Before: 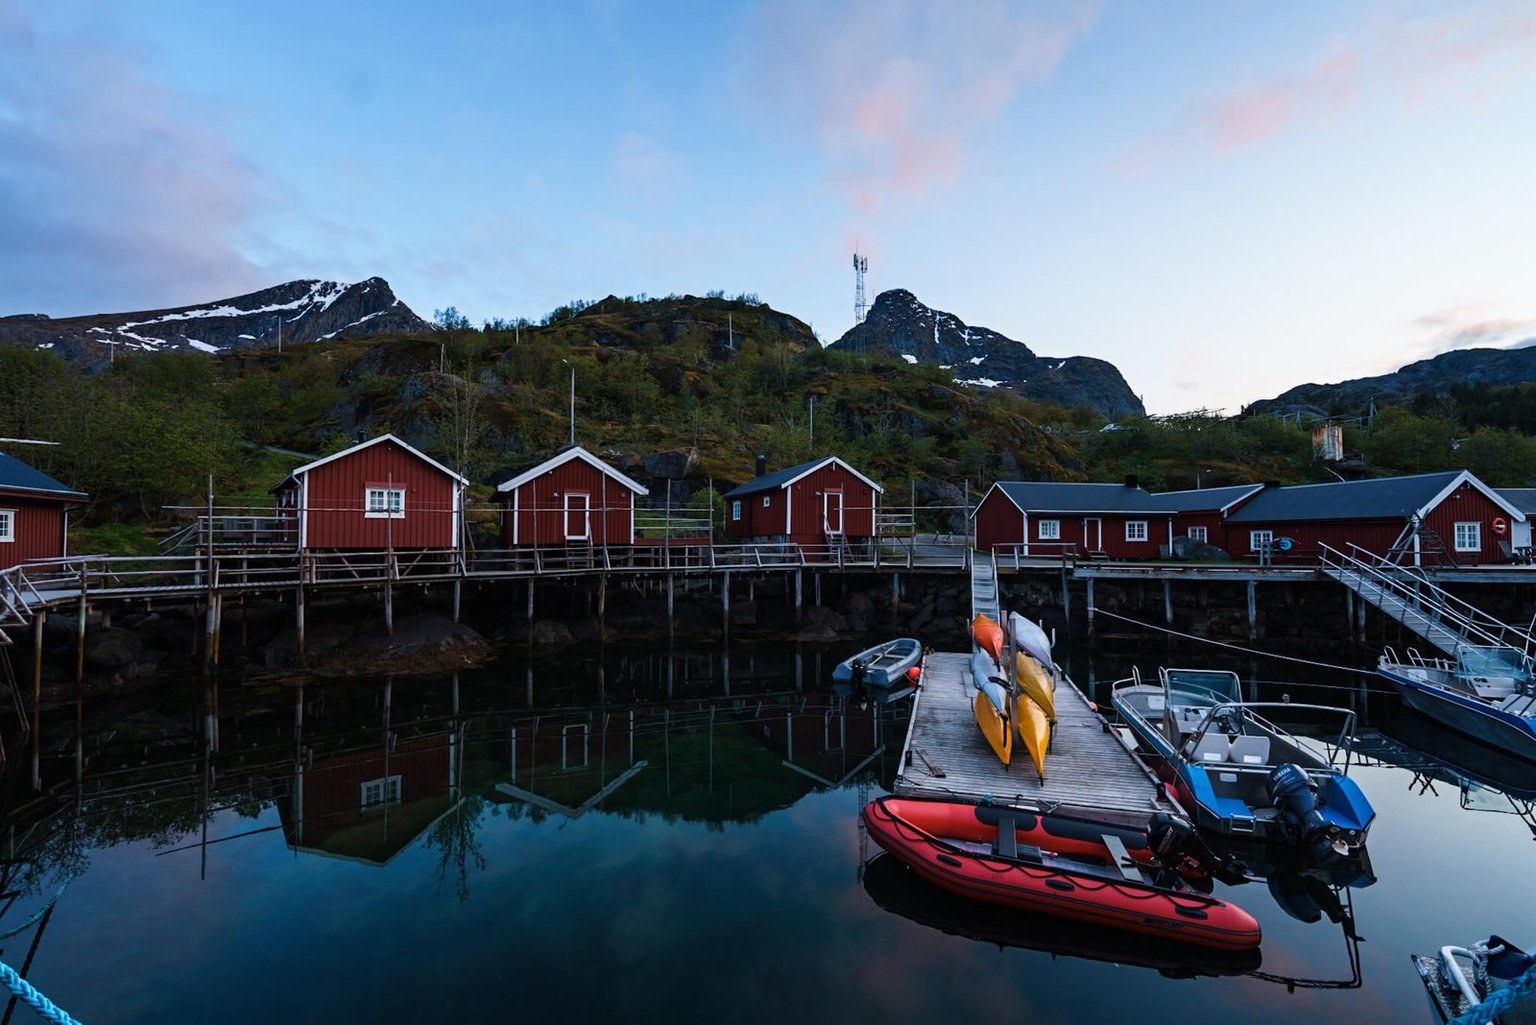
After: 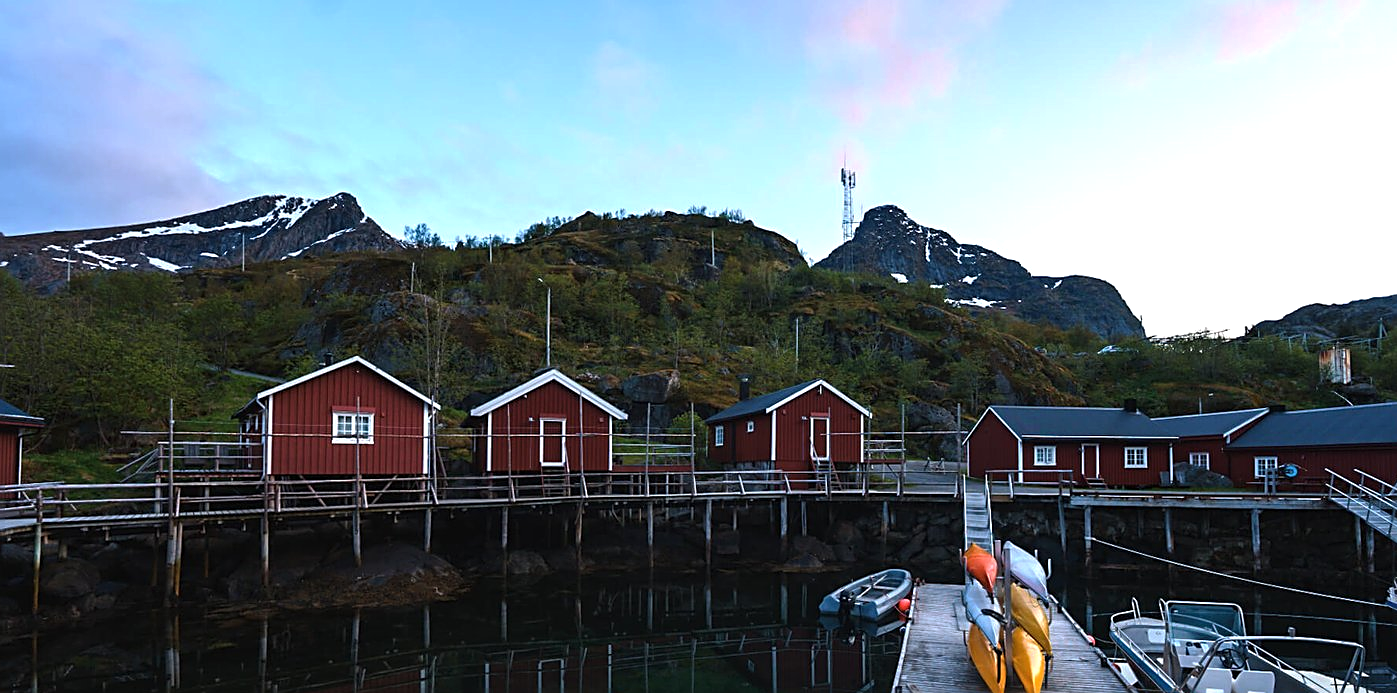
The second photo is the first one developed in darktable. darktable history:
exposure: black level correction -0.002, exposure 0.545 EV, compensate highlight preservation false
crop: left 3.04%, top 8.994%, right 9.626%, bottom 26.105%
sharpen: amount 0.494
base curve: curves: ch0 [(0, 0) (0.74, 0.67) (1, 1)], preserve colors none
